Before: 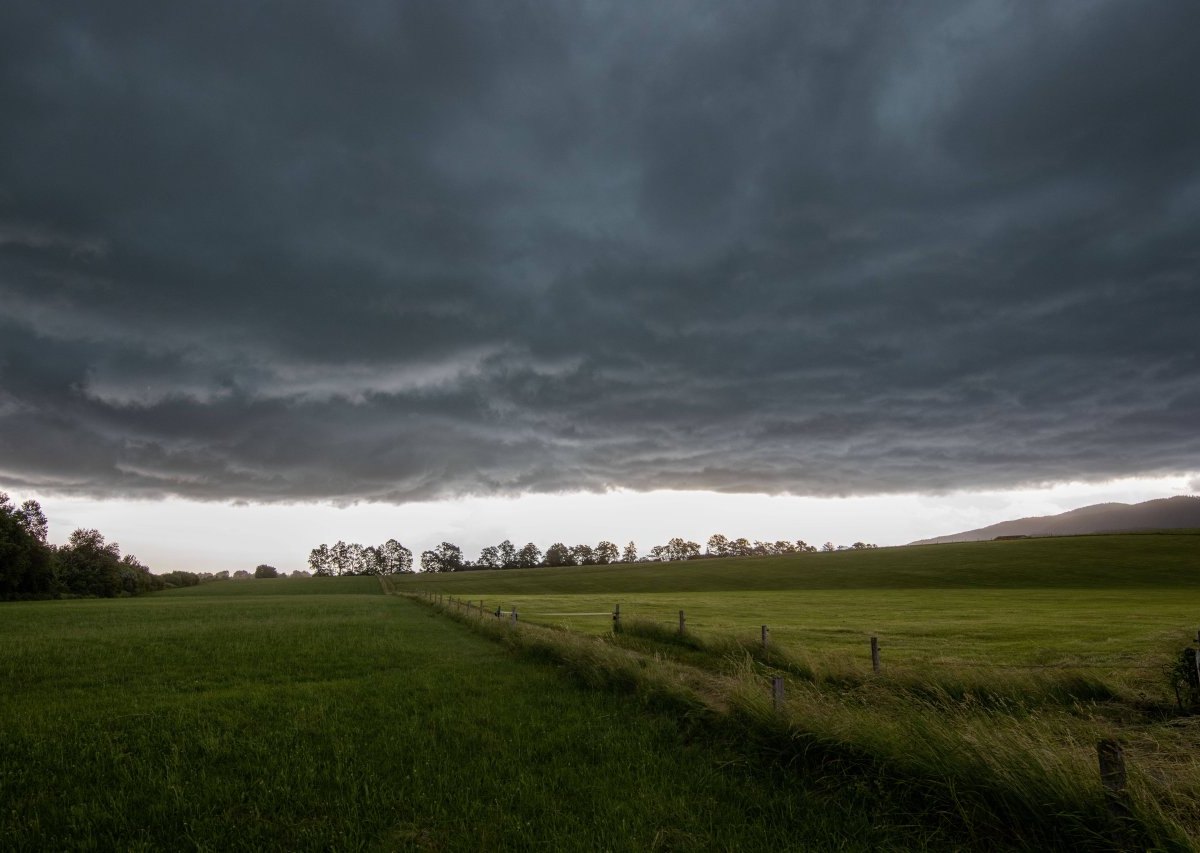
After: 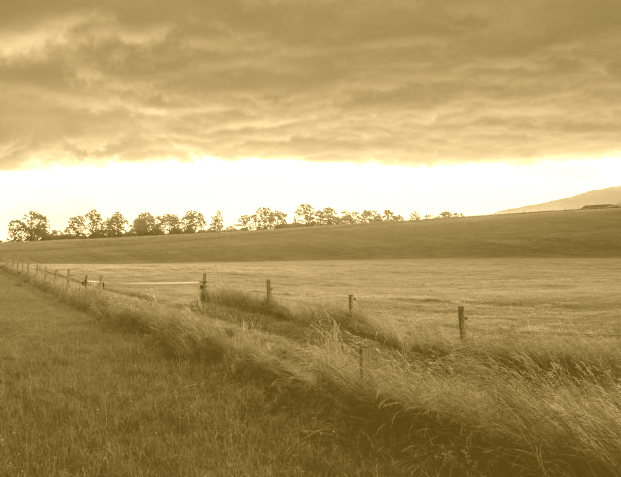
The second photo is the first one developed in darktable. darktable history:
color correction: highlights a* -20.17, highlights b* 20.27, shadows a* 20.03, shadows b* -20.46, saturation 0.43
colorize: hue 36°, source mix 100%
crop: left 34.479%, top 38.822%, right 13.718%, bottom 5.172%
